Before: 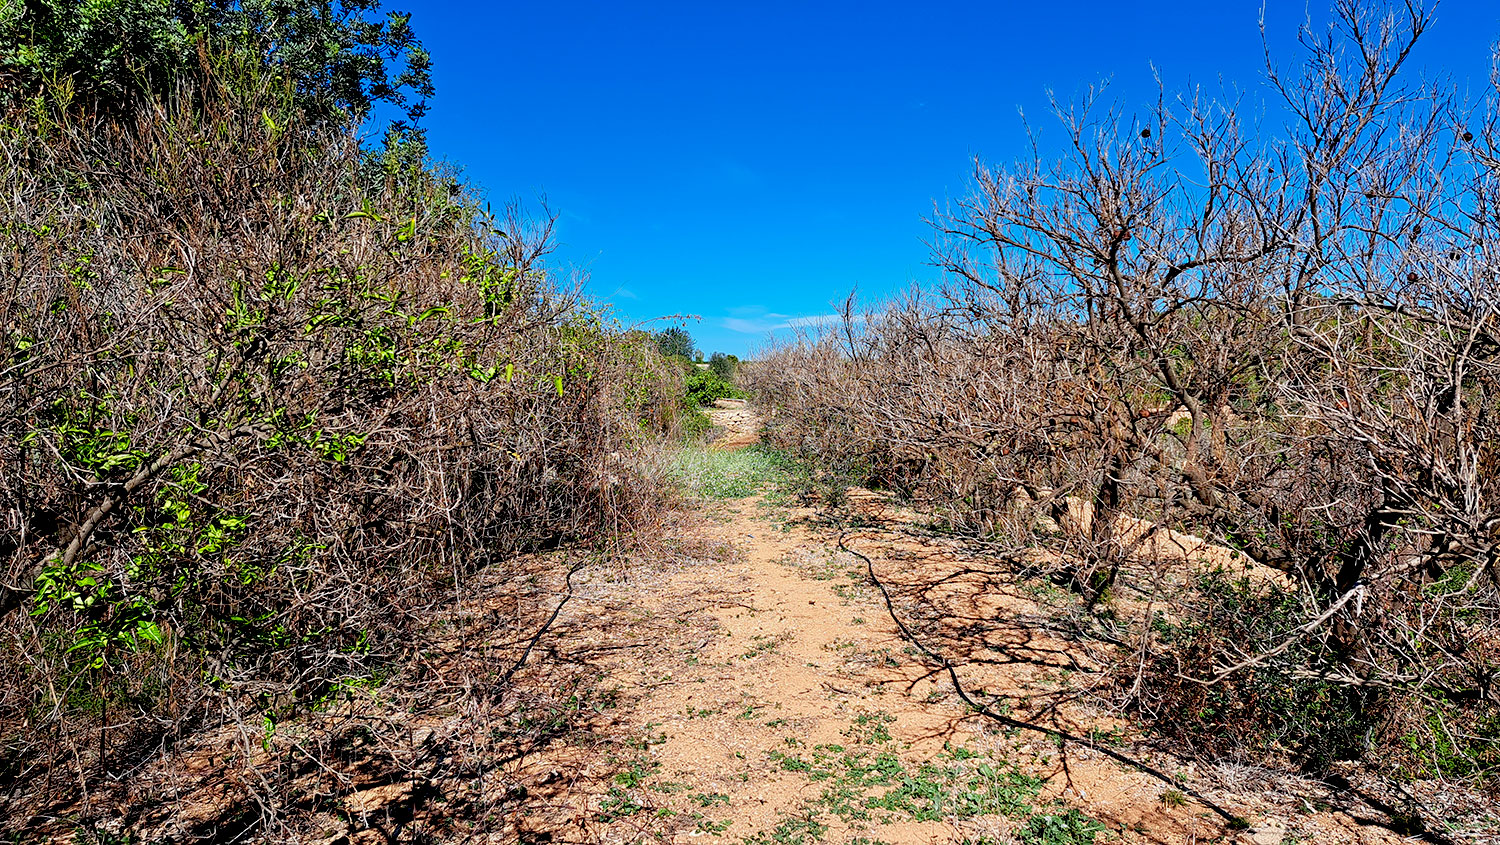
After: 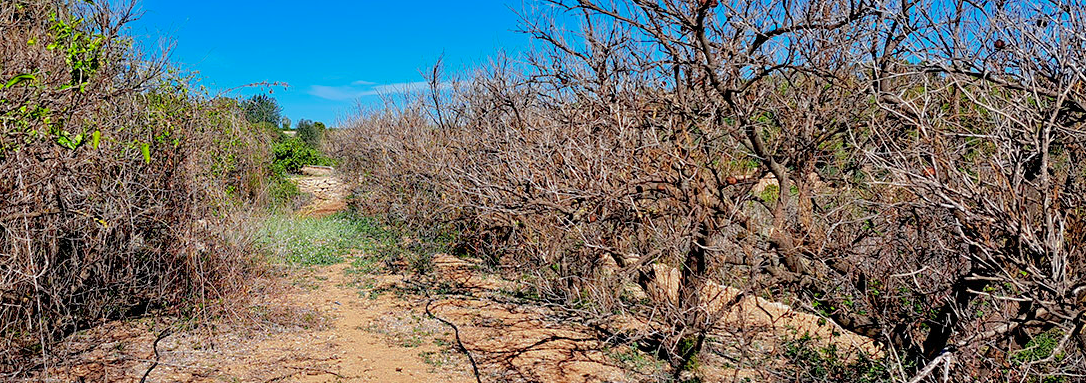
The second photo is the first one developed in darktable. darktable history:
tone equalizer: on, module defaults
crop and rotate: left 27.56%, top 27.616%, bottom 26.995%
shadows and highlights: shadows 39.94, highlights -60.09
